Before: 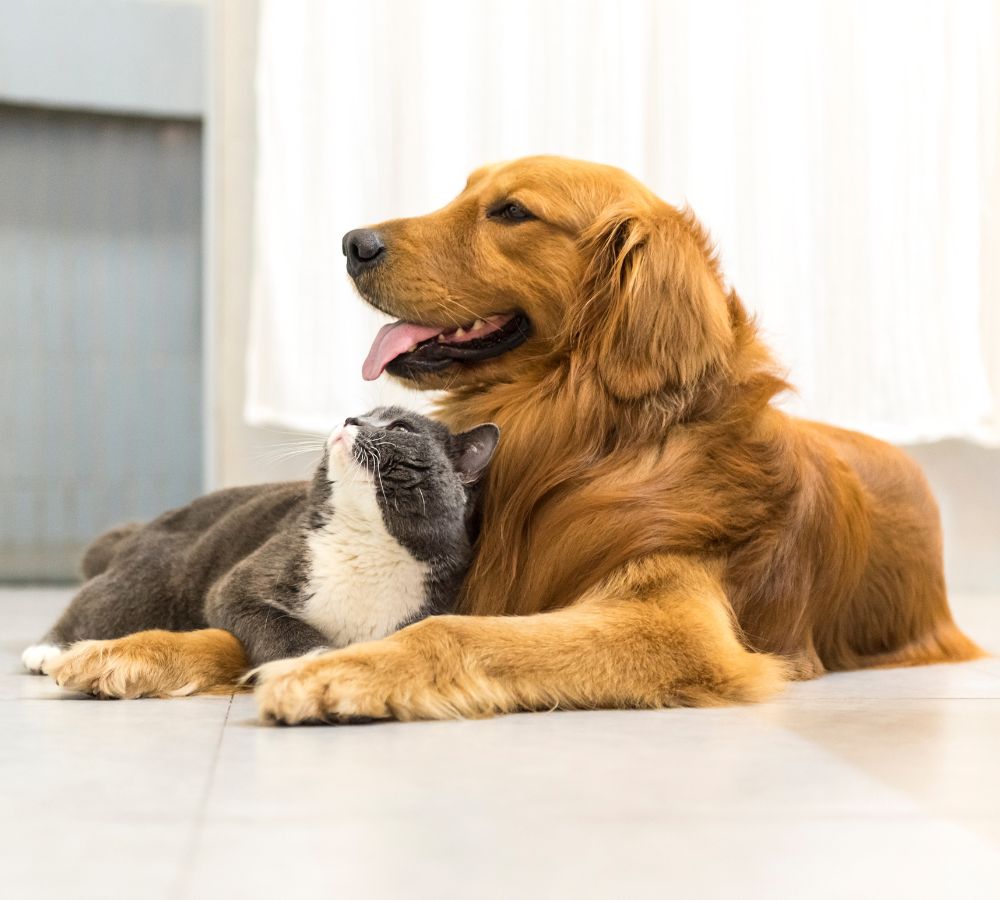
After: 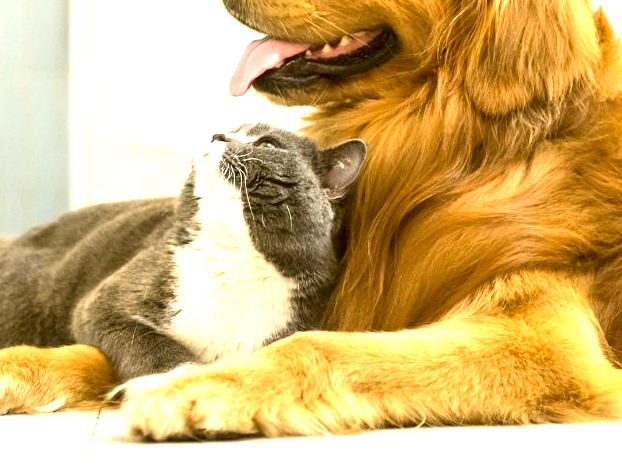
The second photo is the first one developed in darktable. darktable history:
color correction: highlights a* -1.23, highlights b* 10.01, shadows a* 0.458, shadows b* 19.53
crop: left 13.367%, top 31.571%, right 24.423%, bottom 15.881%
exposure: black level correction 0, exposure 1.001 EV, compensate highlight preservation false
